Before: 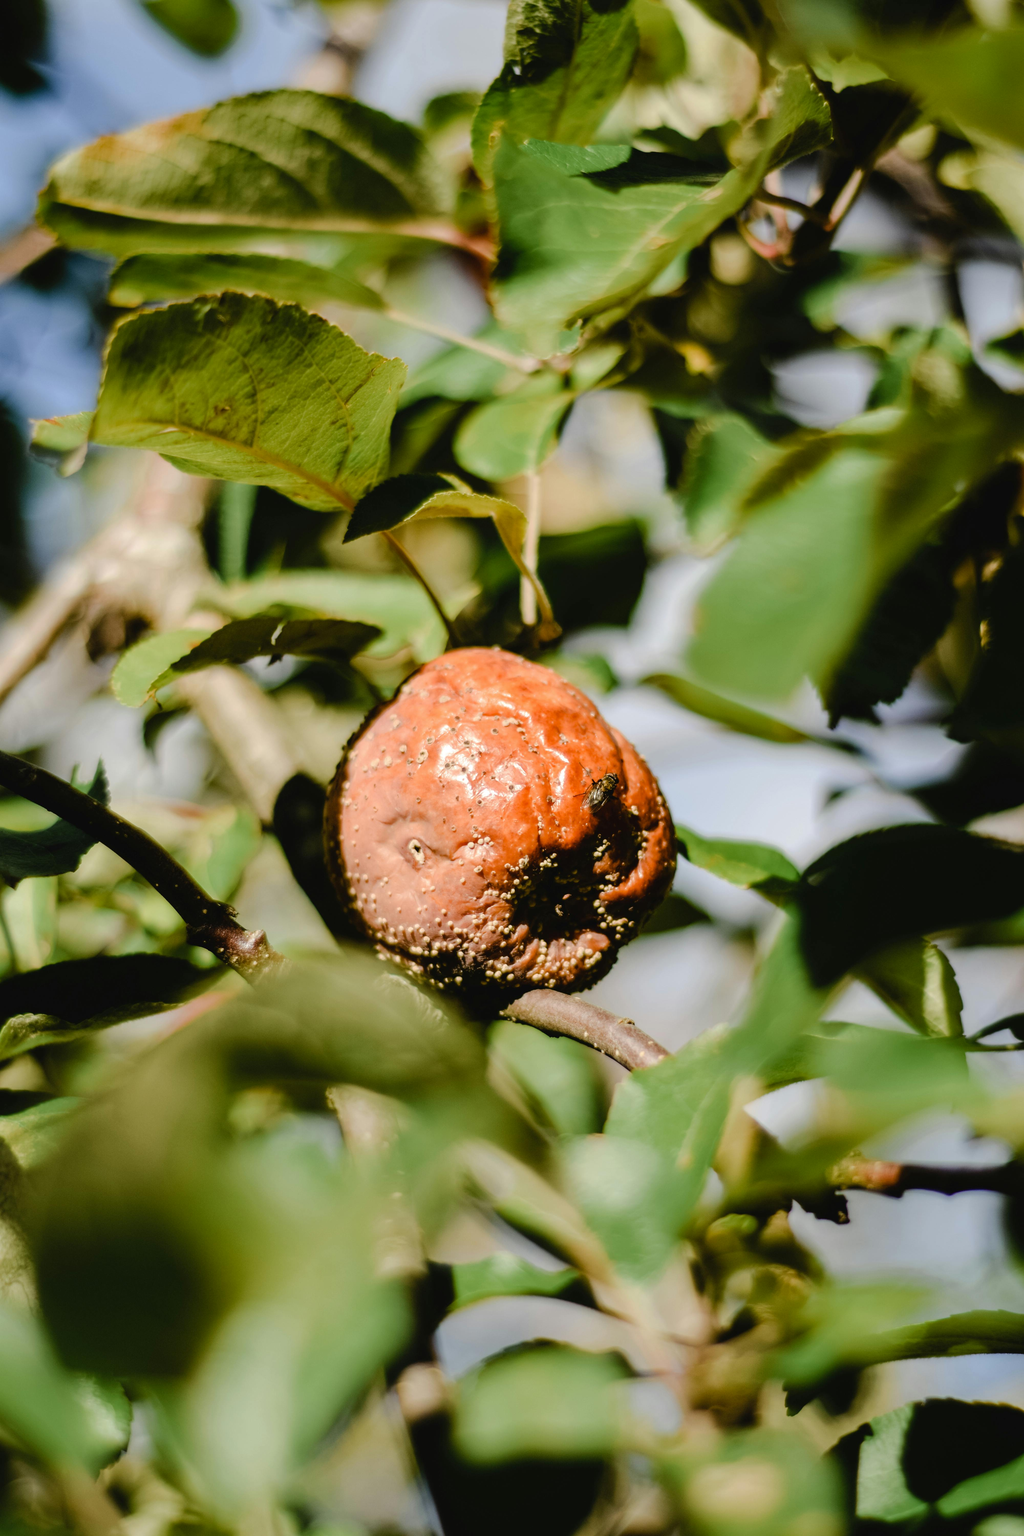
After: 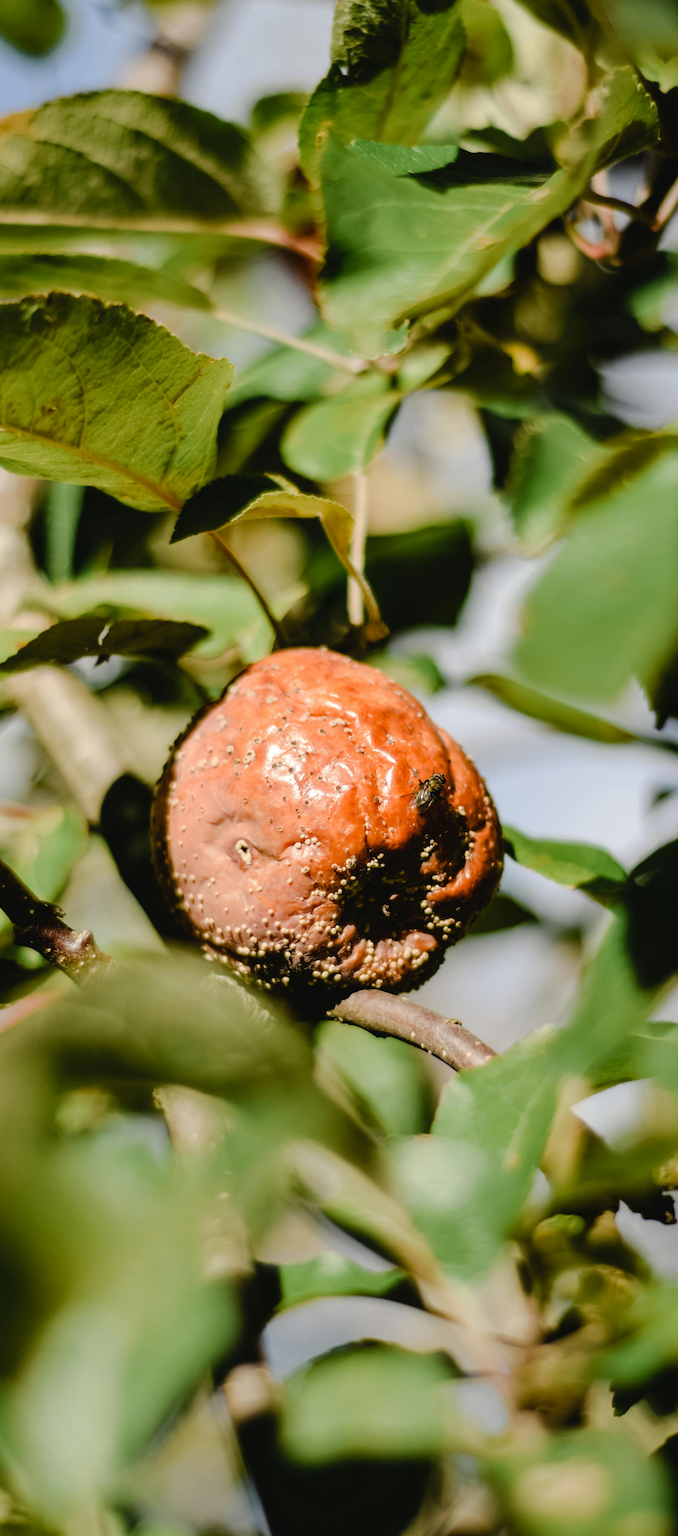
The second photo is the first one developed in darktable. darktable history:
crop: left 16.931%, right 16.81%
